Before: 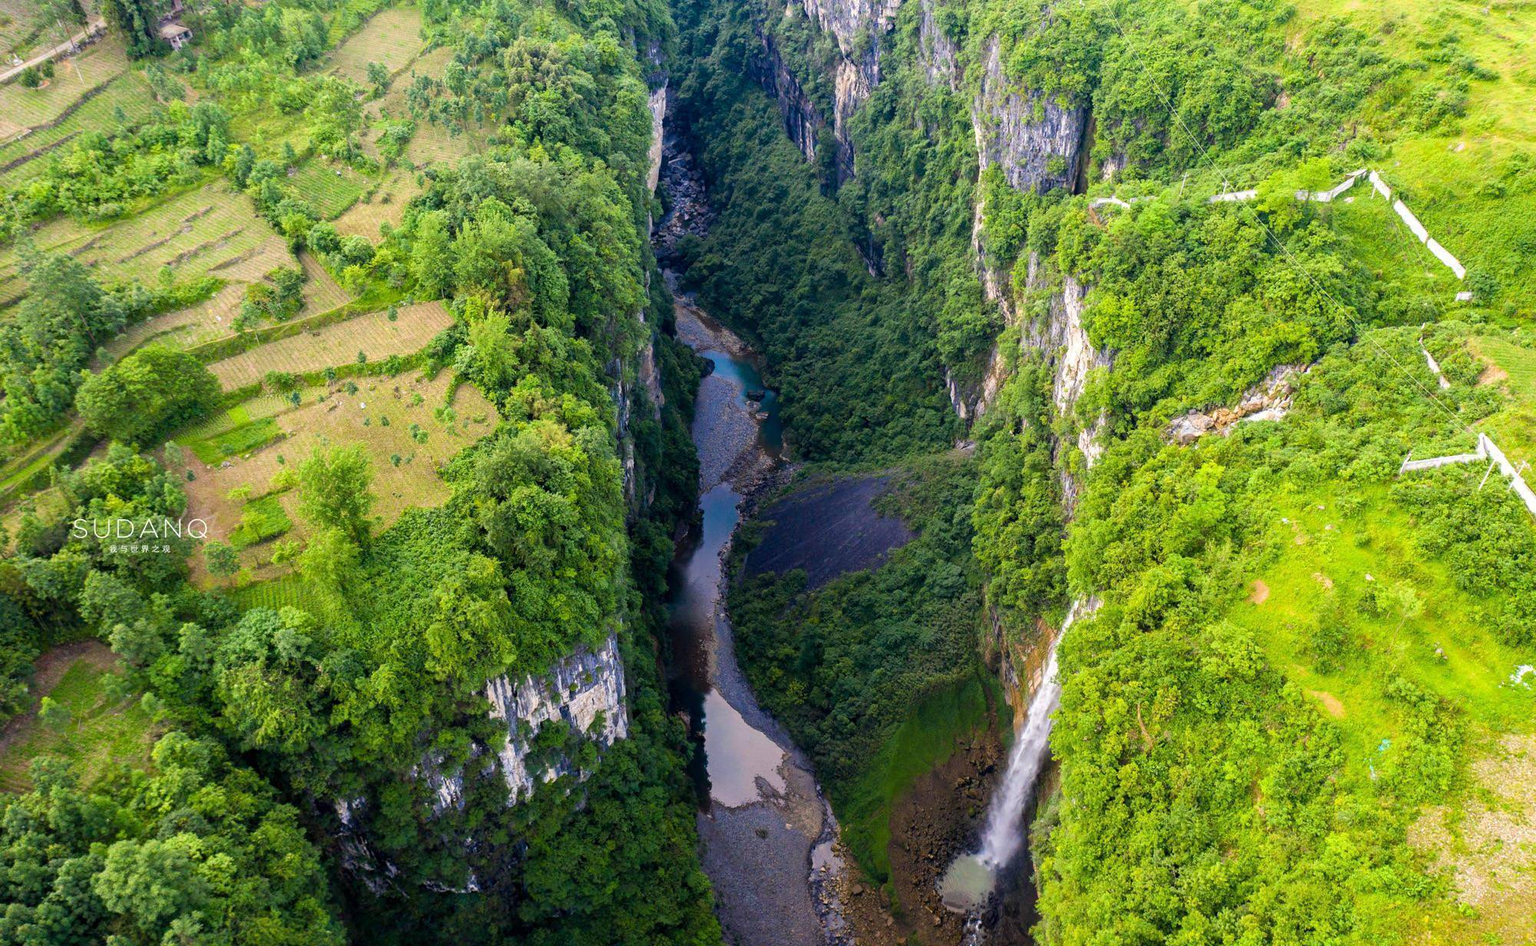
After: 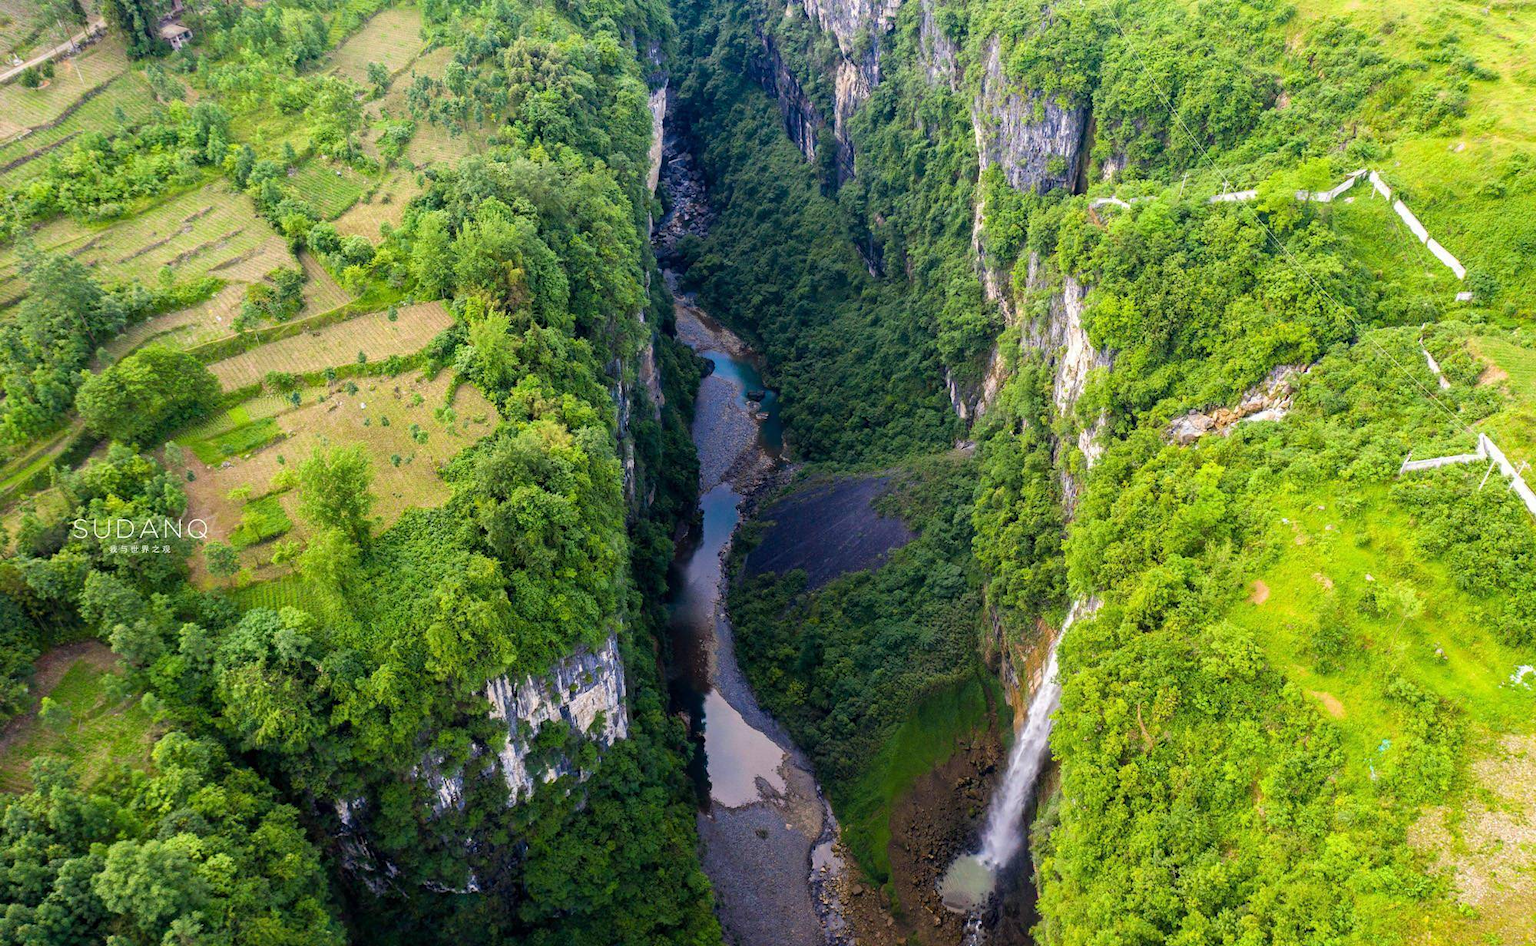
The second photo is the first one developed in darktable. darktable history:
color correction: highlights a* -0.266, highlights b* -0.063
